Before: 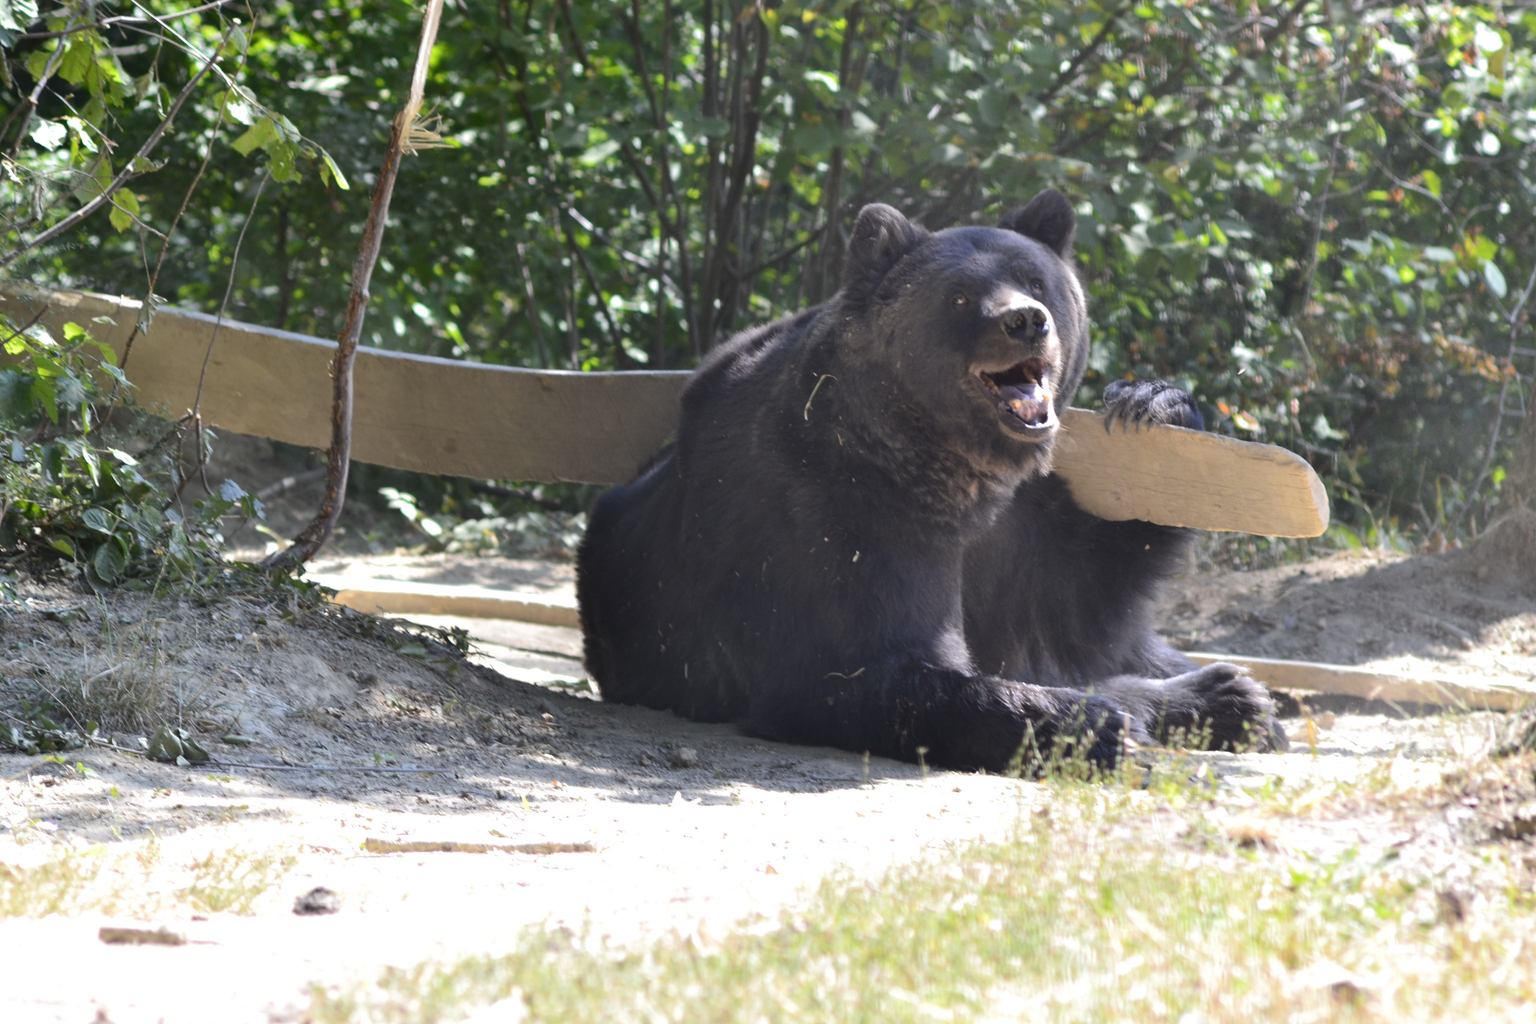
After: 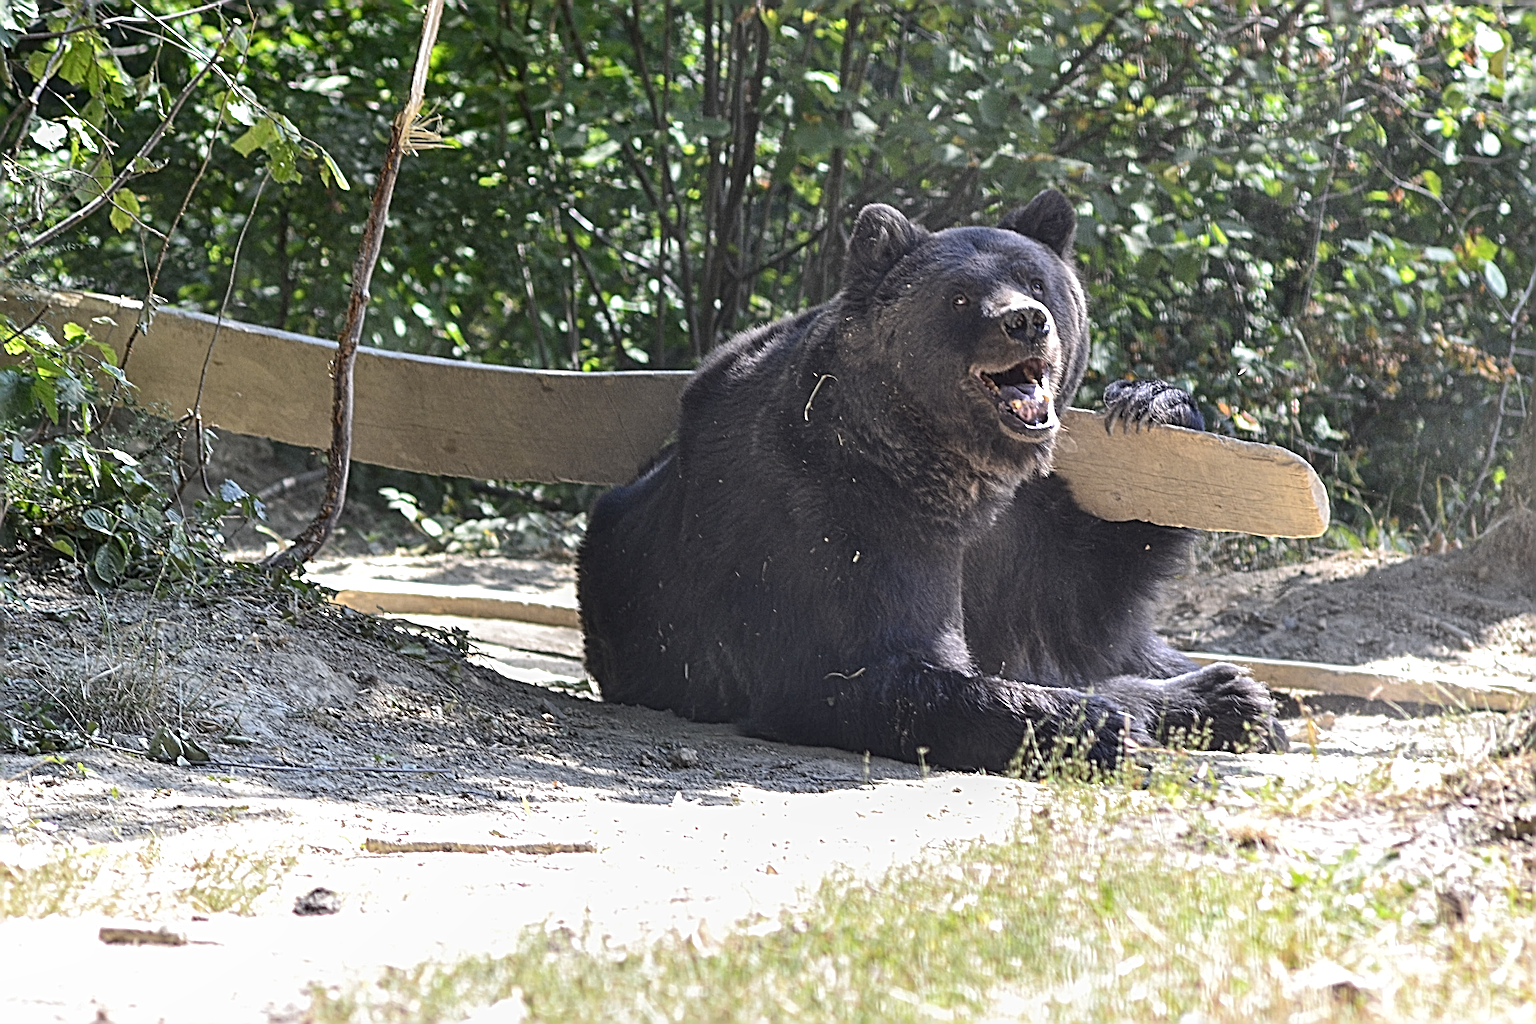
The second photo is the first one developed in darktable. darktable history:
sharpen: radius 6.3, amount 1.8, threshold 0
local contrast: on, module defaults
